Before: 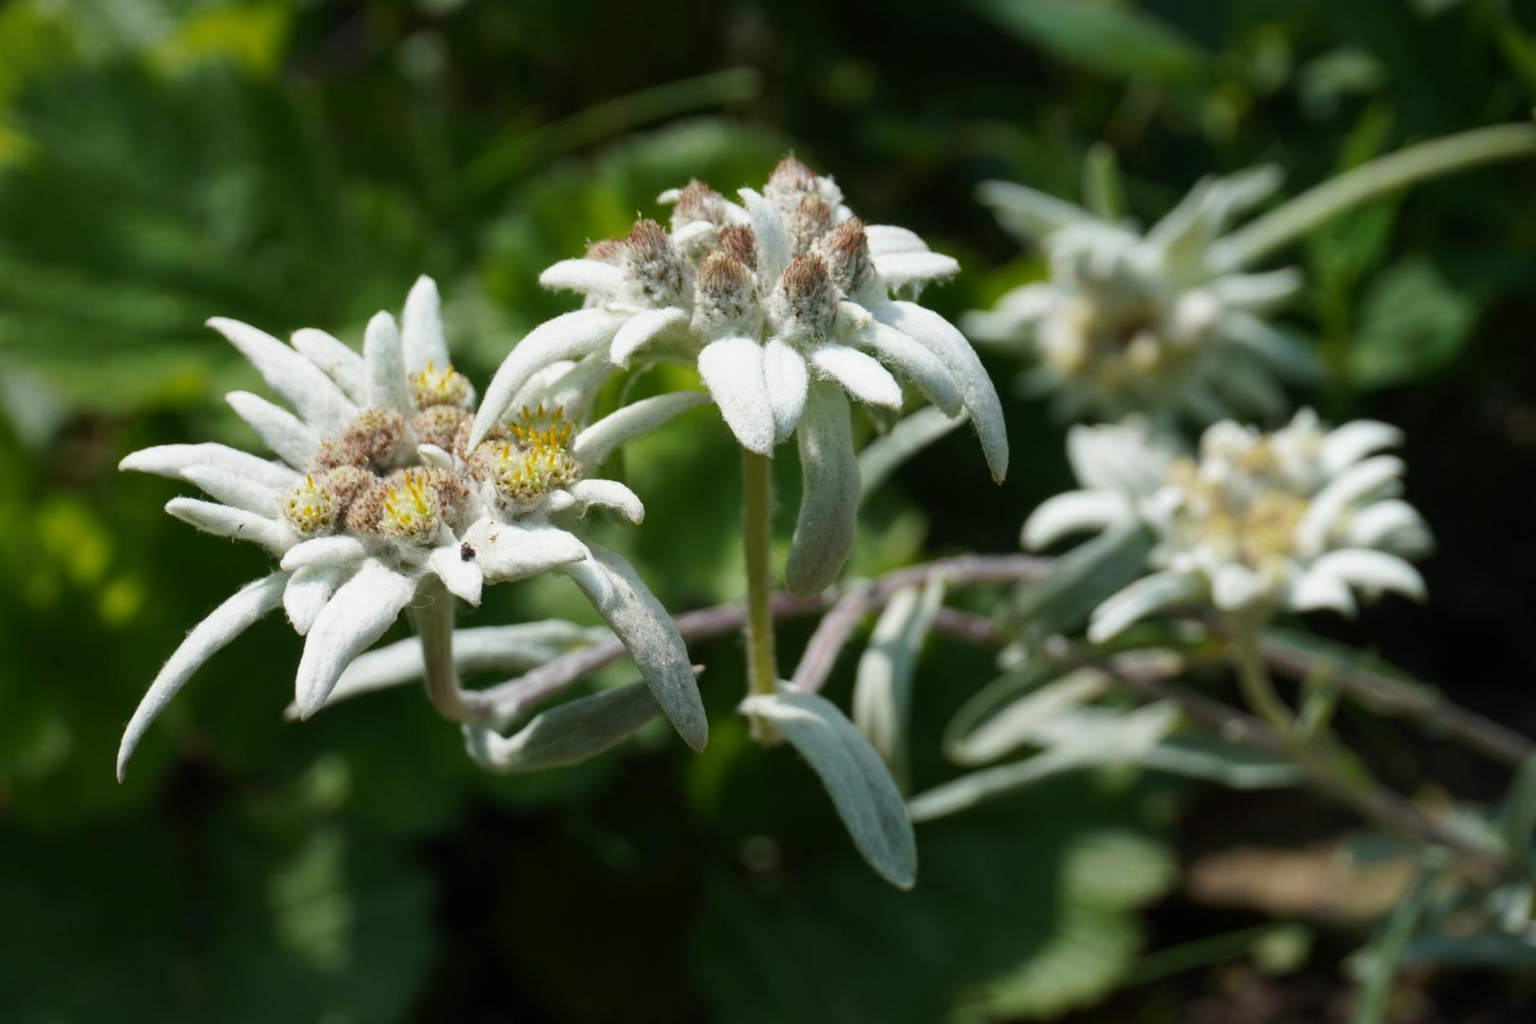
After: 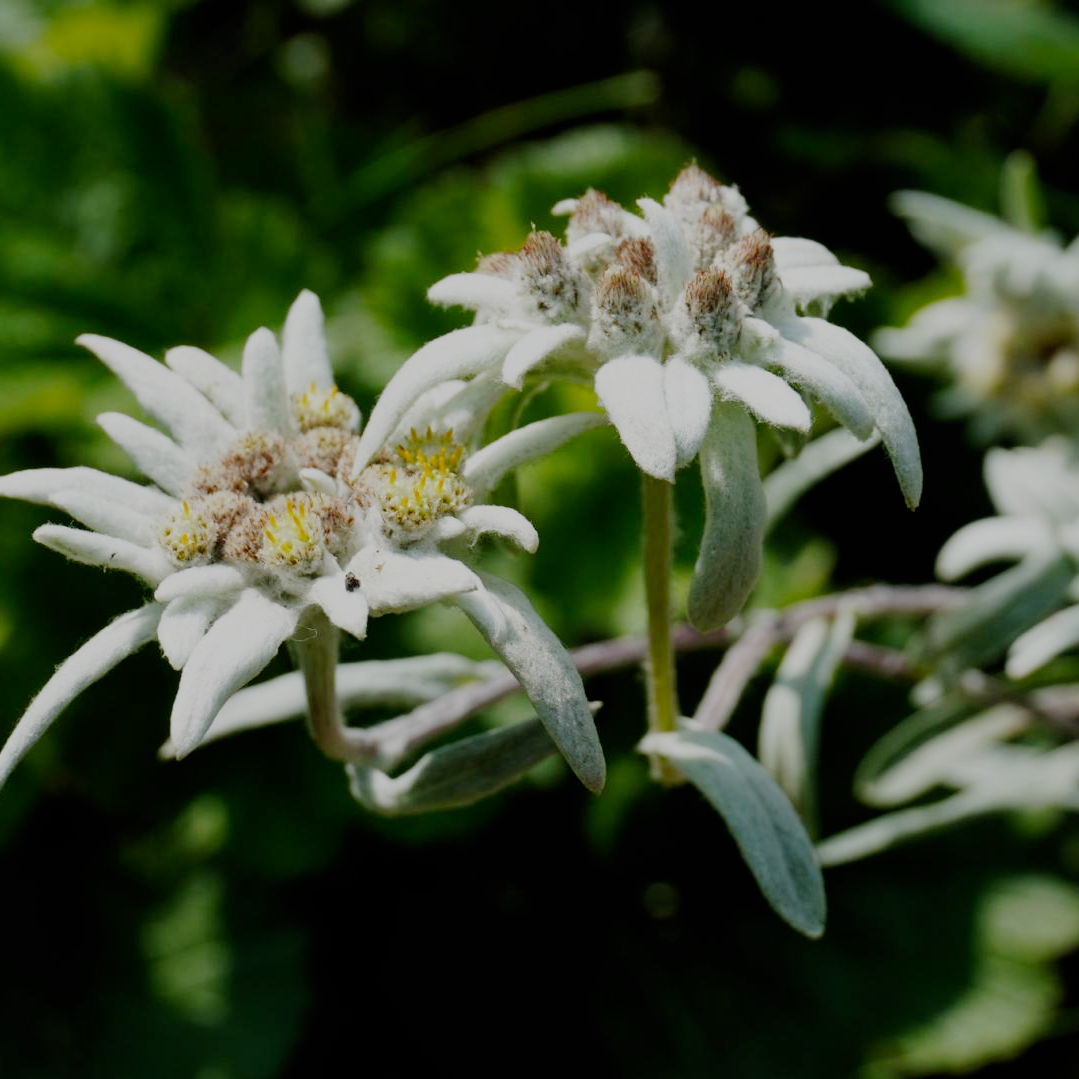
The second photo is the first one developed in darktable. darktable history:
filmic rgb: black relative exposure -6.2 EV, white relative exposure 6.95 EV, hardness 2.23, preserve chrominance no, color science v5 (2021)
crop and rotate: left 8.714%, right 24.67%
